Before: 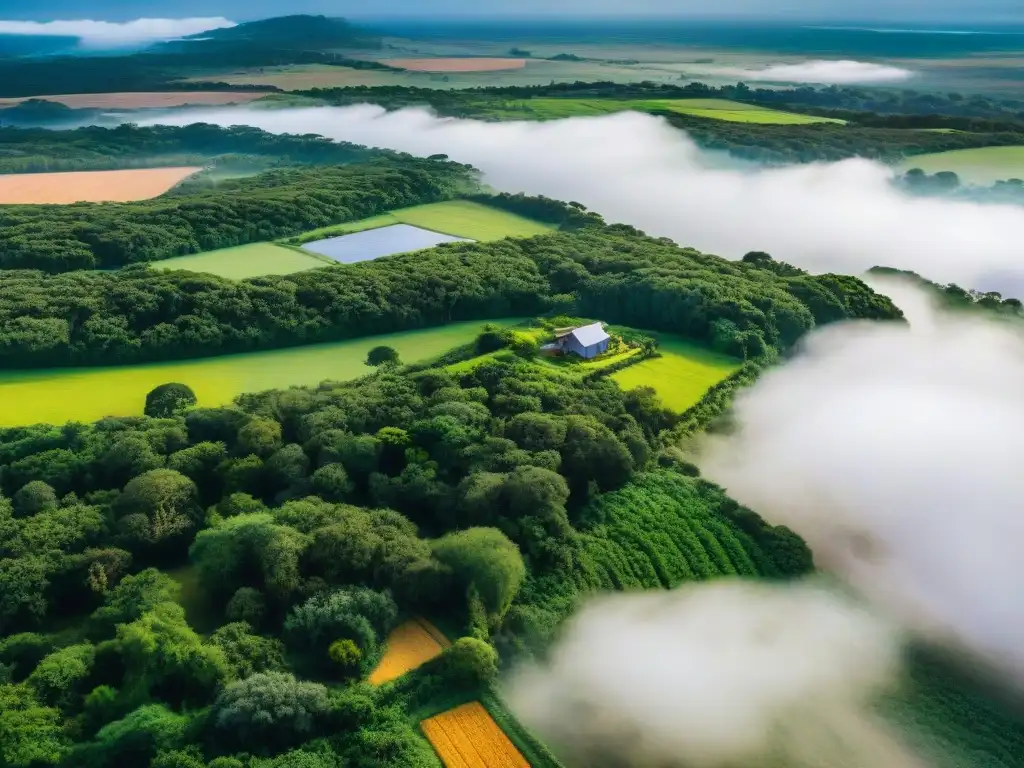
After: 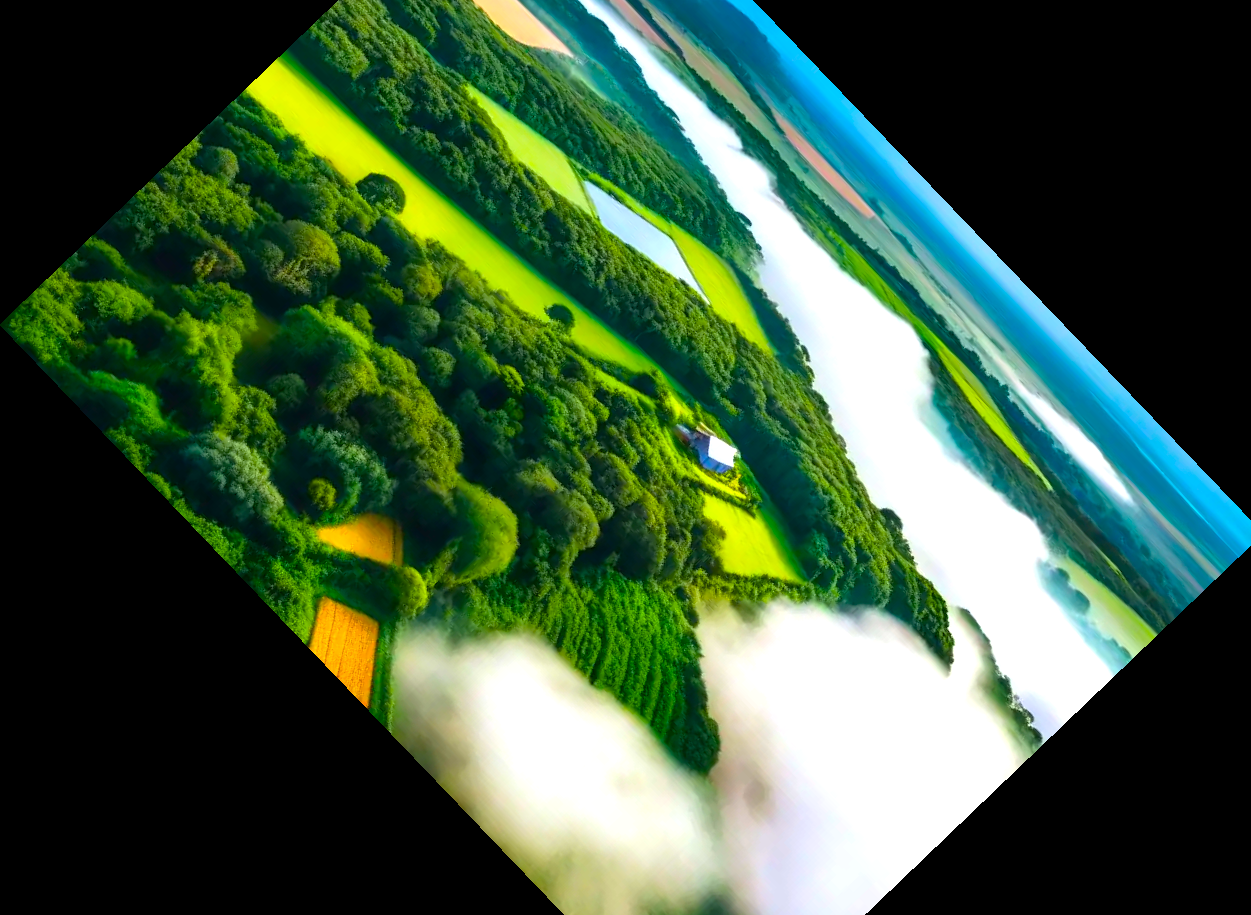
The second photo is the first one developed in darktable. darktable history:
color balance rgb: linear chroma grading › global chroma 20%, perceptual saturation grading › global saturation 25%, perceptual brilliance grading › global brilliance 20%, global vibrance 20%
crop and rotate: angle -46.26°, top 16.234%, right 0.912%, bottom 11.704%
